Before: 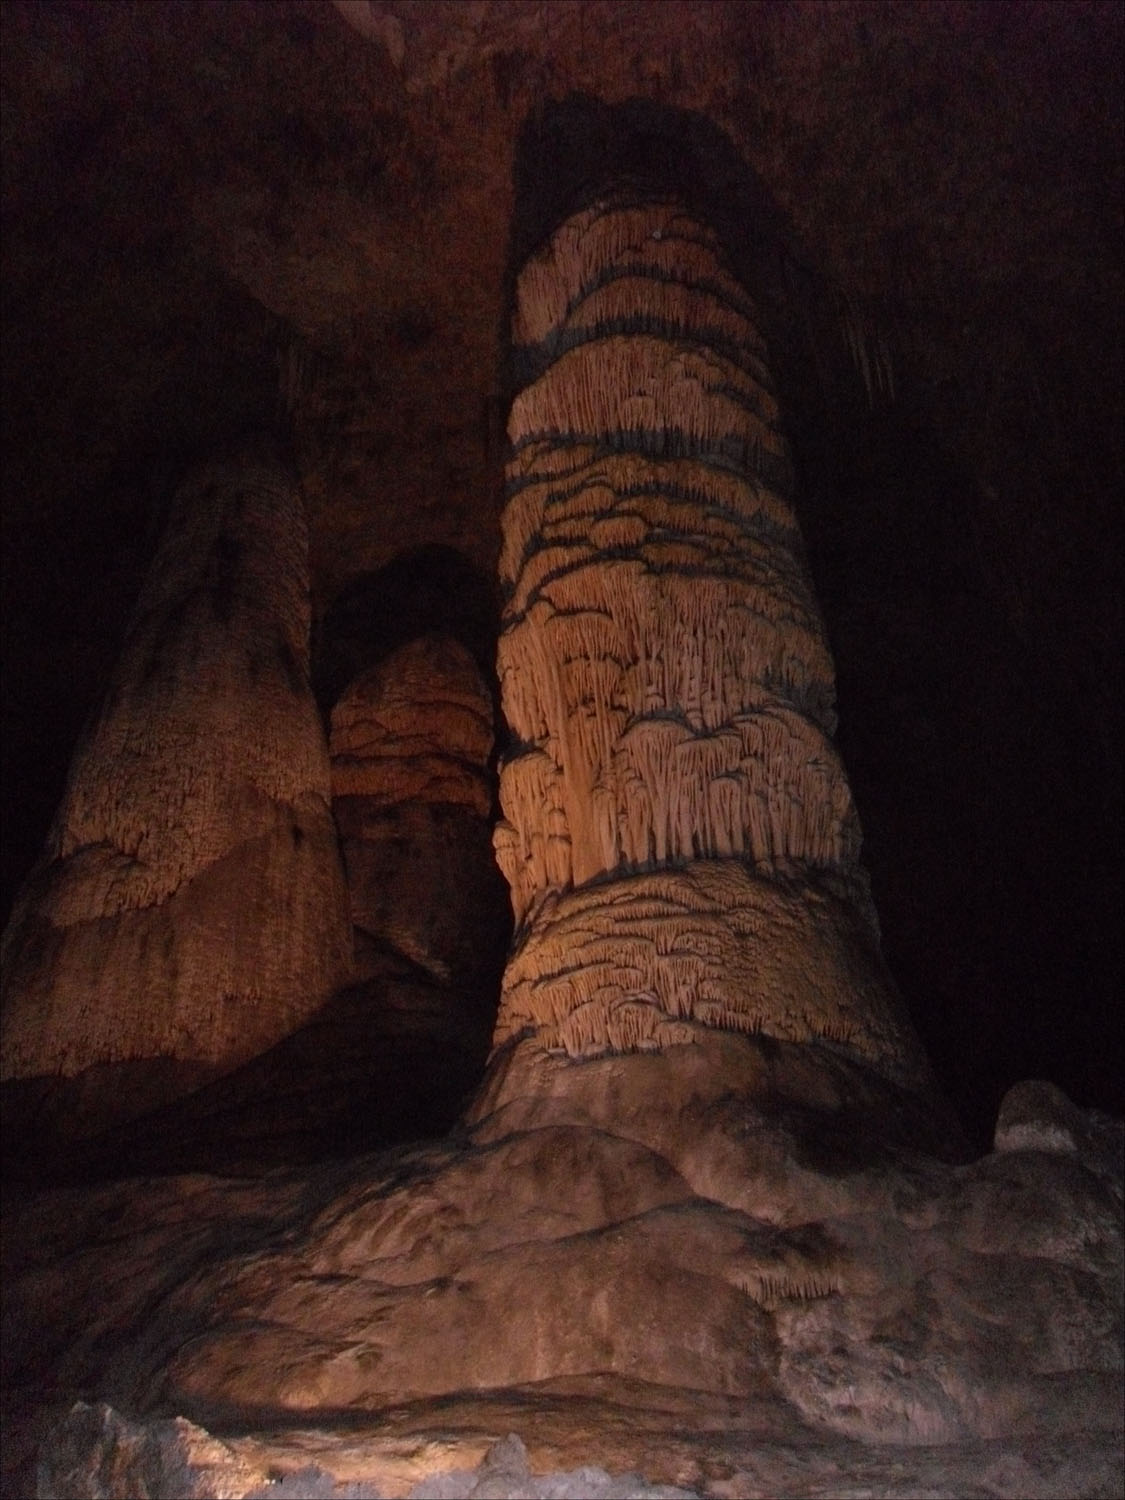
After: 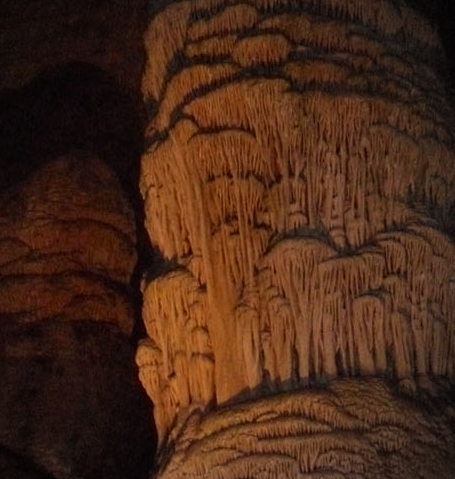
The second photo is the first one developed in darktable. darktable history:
vignetting: on, module defaults
crop: left 31.751%, top 32.172%, right 27.8%, bottom 35.83%
color correction: highlights a* 2.72, highlights b* 22.8
